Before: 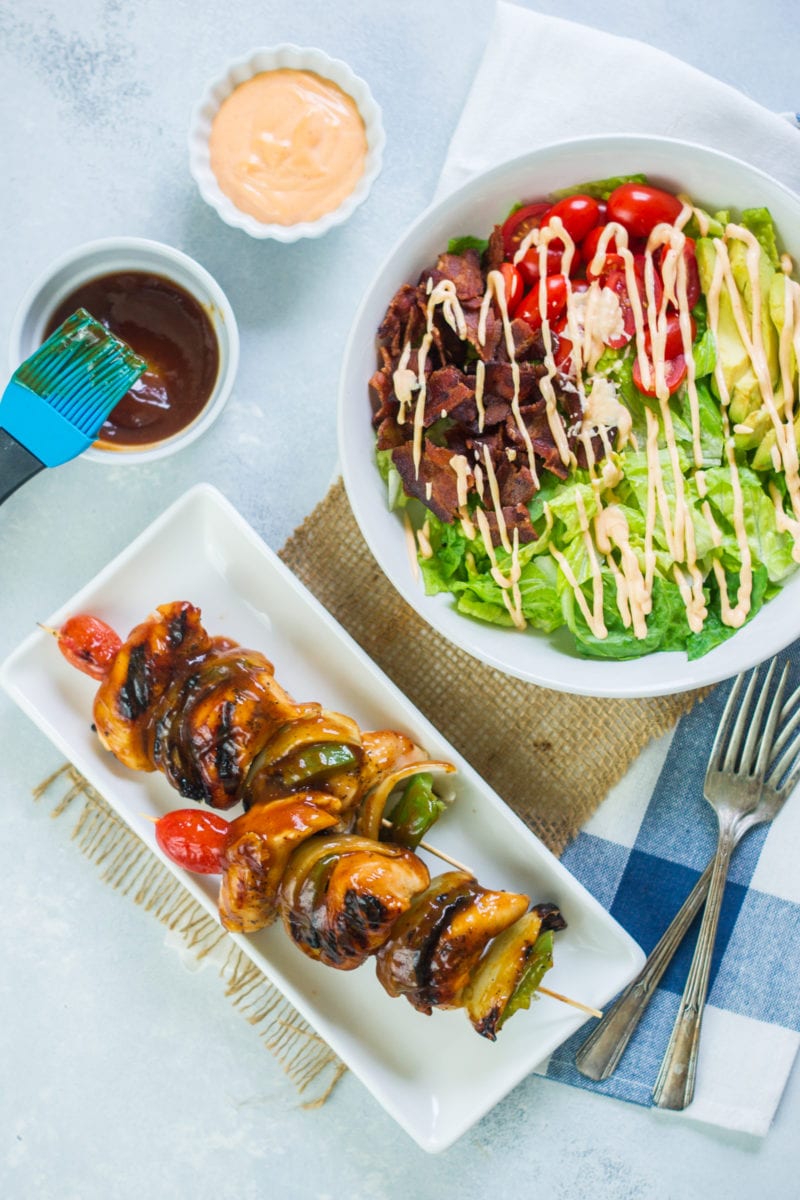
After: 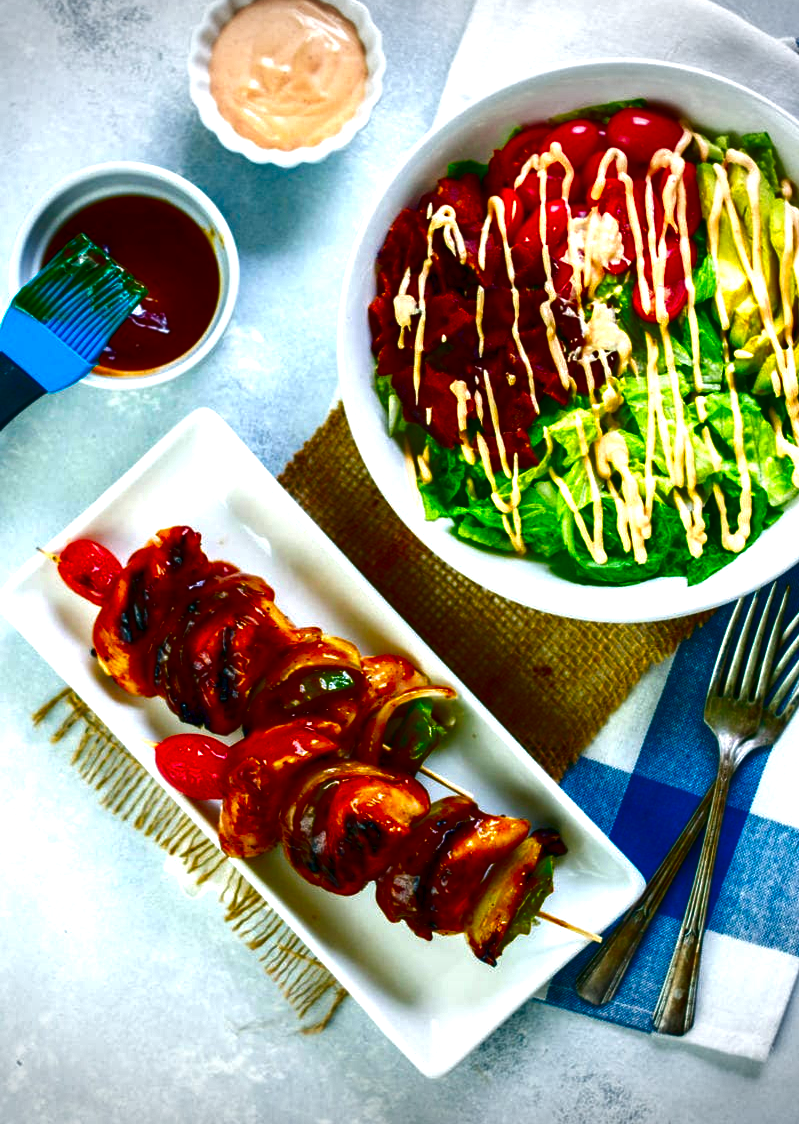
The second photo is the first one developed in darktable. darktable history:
crop and rotate: top 6.298%
vignetting: fall-off start 100.34%, width/height ratio 1.311
contrast brightness saturation: brightness -0.996, saturation 0.996
exposure: black level correction 0.001, exposure 0.499 EV, compensate highlight preservation false
